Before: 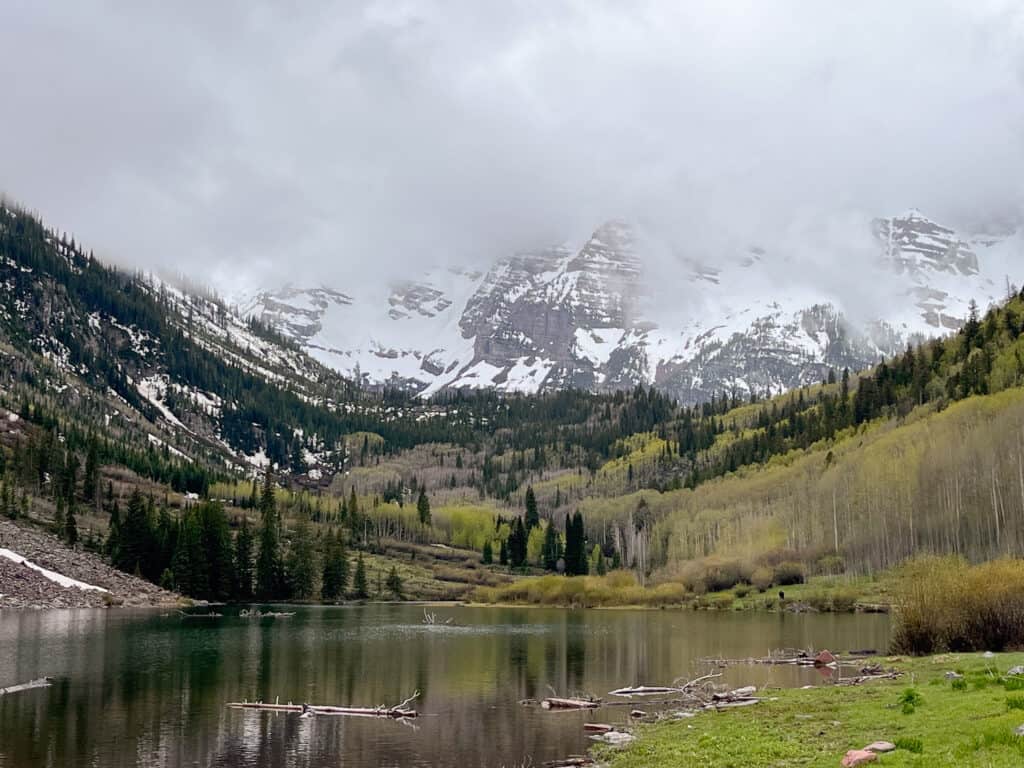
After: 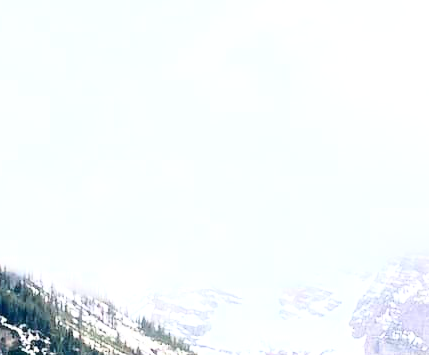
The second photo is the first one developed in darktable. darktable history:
exposure: exposure 1 EV, compensate highlight preservation false
contrast brightness saturation: contrast 0.07, brightness 0.08, saturation 0.18
crop and rotate: left 10.817%, top 0.062%, right 47.194%, bottom 53.626%
base curve: curves: ch0 [(0, 0) (0.028, 0.03) (0.121, 0.232) (0.46, 0.748) (0.859, 0.968) (1, 1)]
